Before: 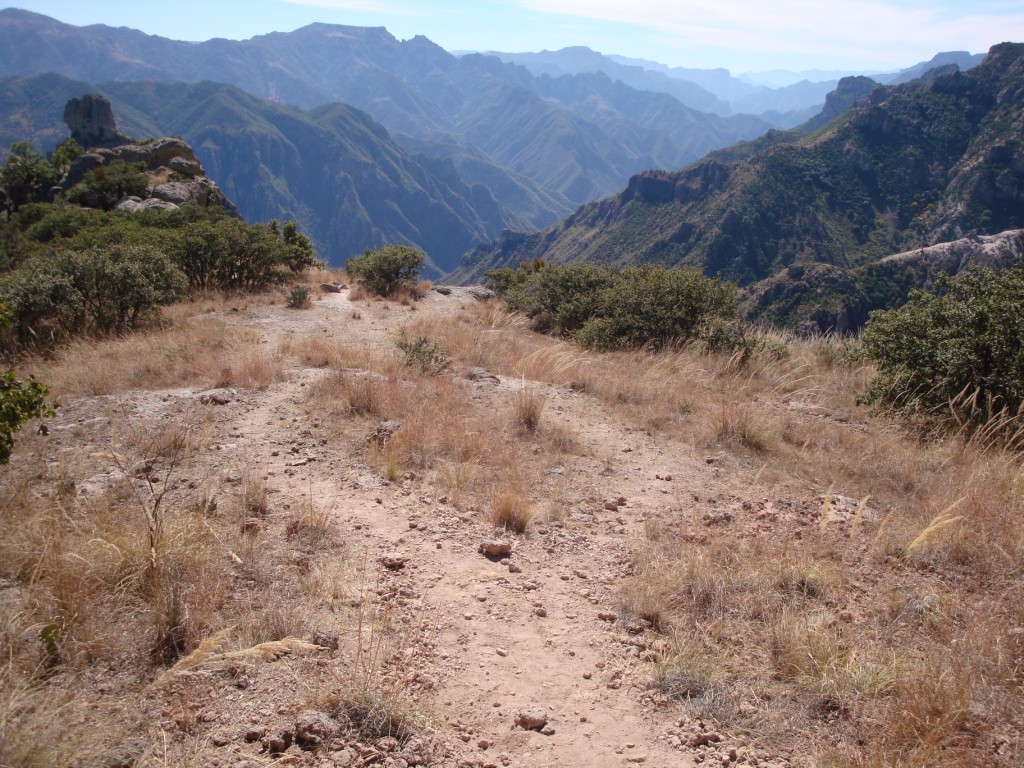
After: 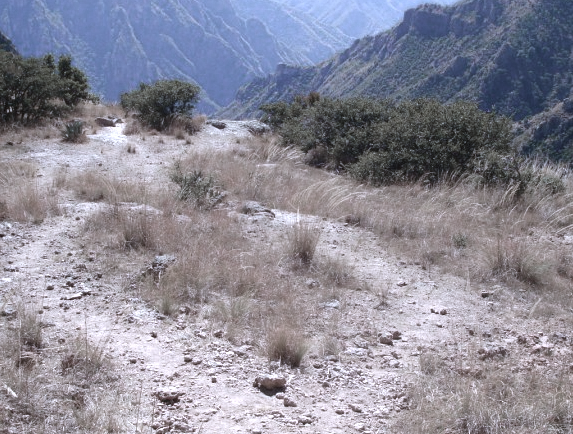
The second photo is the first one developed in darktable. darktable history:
crop and rotate: left 22.007%, top 21.678%, right 21.996%, bottom 21.731%
color zones: curves: ch0 [(0, 0.613) (0.01, 0.613) (0.245, 0.448) (0.498, 0.529) (0.642, 0.665) (0.879, 0.777) (0.99, 0.613)]; ch1 [(0, 0.272) (0.219, 0.127) (0.724, 0.346)]
color calibration: illuminant custom, x 0.391, y 0.392, temperature 3872.79 K
